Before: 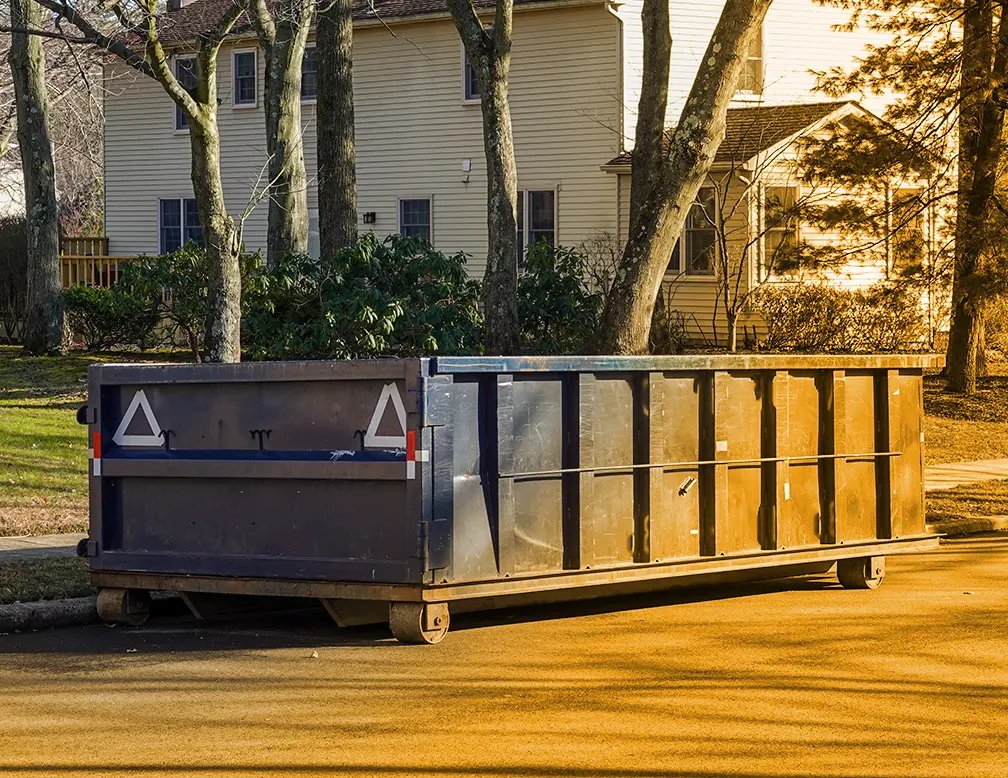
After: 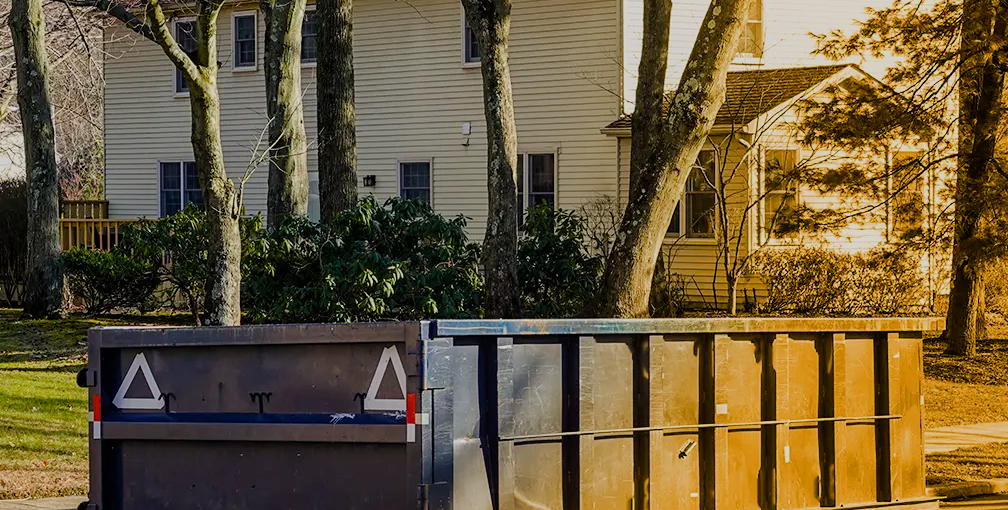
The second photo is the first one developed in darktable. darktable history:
filmic rgb: black relative exposure -7.65 EV, white relative exposure 4.56 EV, hardness 3.61, color science v6 (2022)
color balance rgb: perceptual saturation grading › global saturation 20%, perceptual saturation grading › highlights -25%, perceptual saturation grading › shadows 25%
crop and rotate: top 4.848%, bottom 29.503%
